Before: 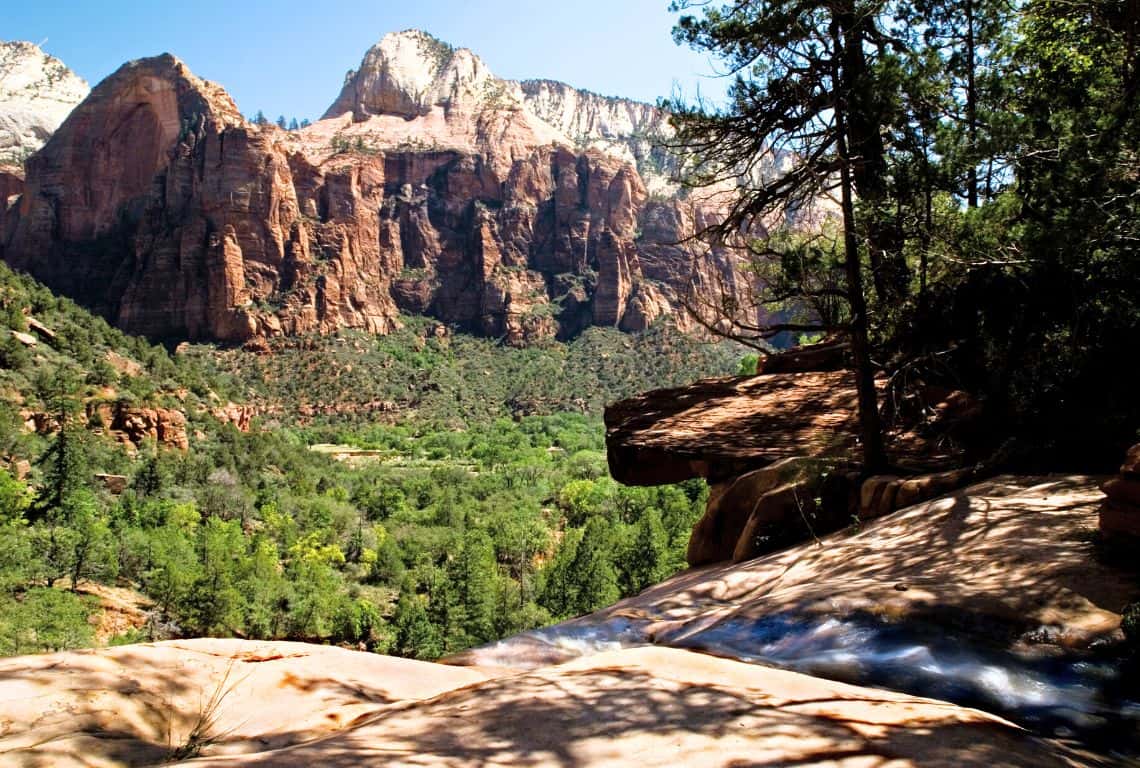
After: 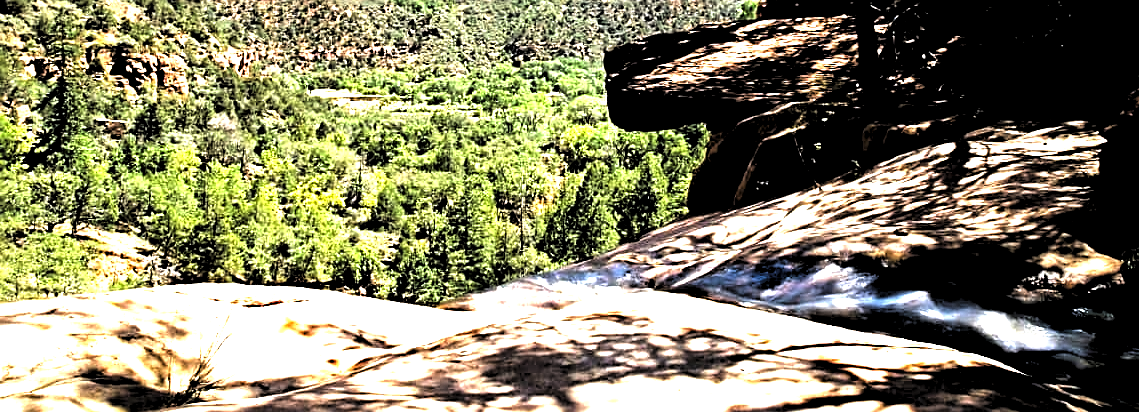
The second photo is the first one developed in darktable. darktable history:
crop and rotate: top 46.237%
levels: levels [0.182, 0.542, 0.902]
exposure: exposure 0.559 EV, compensate highlight preservation false
sharpen: on, module defaults
tone equalizer: -8 EV -0.75 EV, -7 EV -0.7 EV, -6 EV -0.6 EV, -5 EV -0.4 EV, -3 EV 0.4 EV, -2 EV 0.6 EV, -1 EV 0.7 EV, +0 EV 0.75 EV, edges refinement/feathering 500, mask exposure compensation -1.57 EV, preserve details no
local contrast: mode bilateral grid, contrast 20, coarseness 50, detail 141%, midtone range 0.2
